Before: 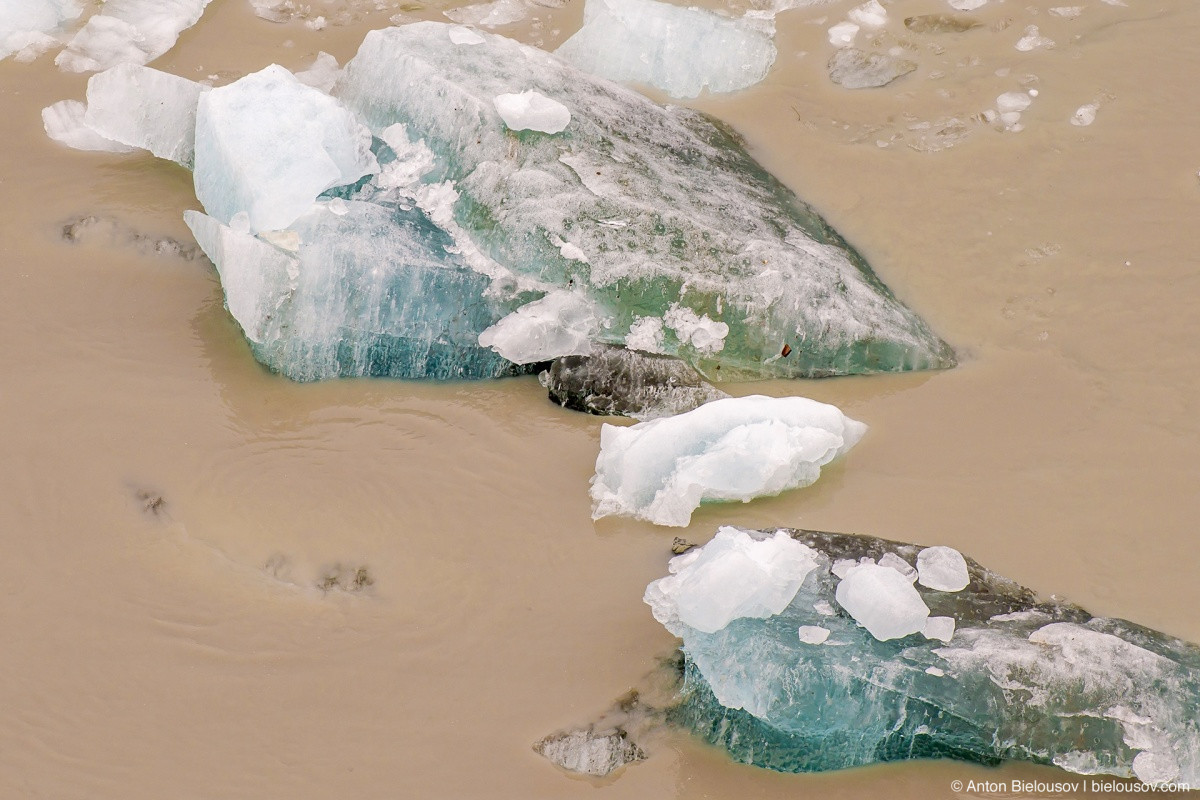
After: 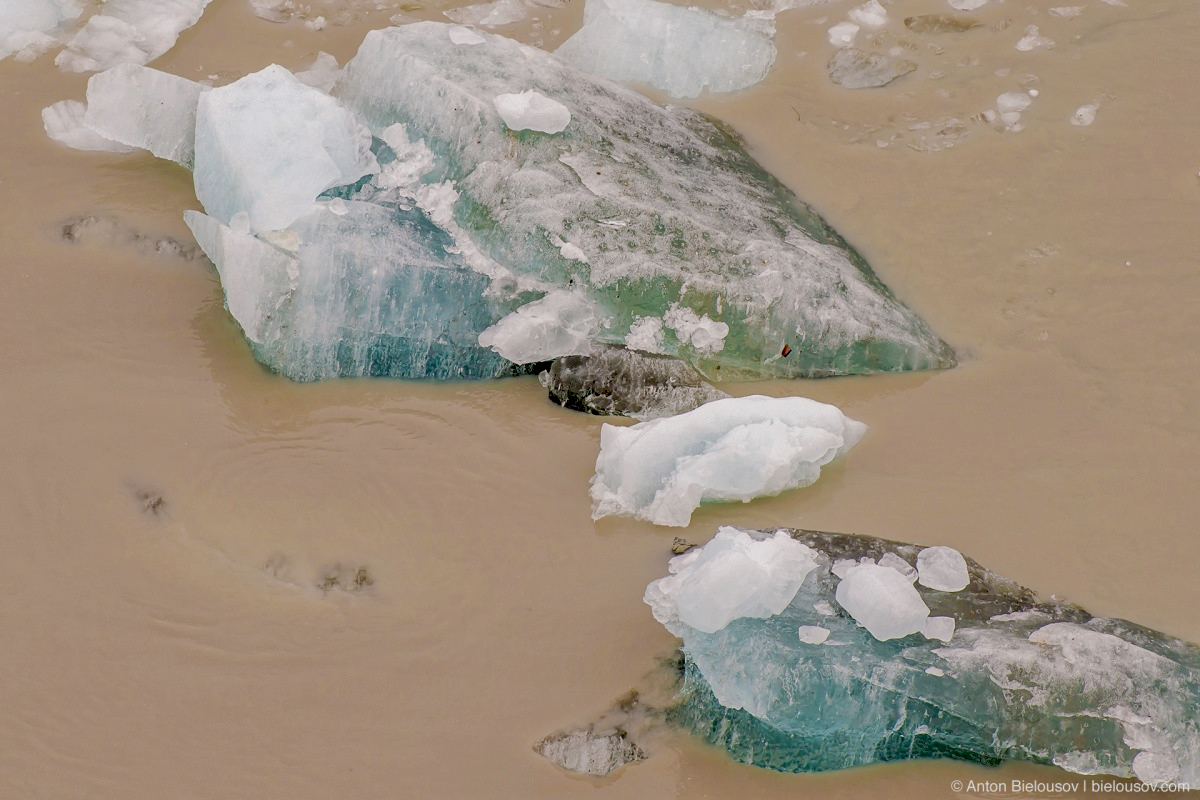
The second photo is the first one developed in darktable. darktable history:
tone equalizer: -8 EV 0.25 EV, -7 EV 0.417 EV, -6 EV 0.417 EV, -5 EV 0.25 EV, -3 EV -0.25 EV, -2 EV -0.417 EV, -1 EV -0.417 EV, +0 EV -0.25 EV, edges refinement/feathering 500, mask exposure compensation -1.57 EV, preserve details guided filter
exposure: black level correction 0.005, exposure 0.014 EV, compensate highlight preservation false
